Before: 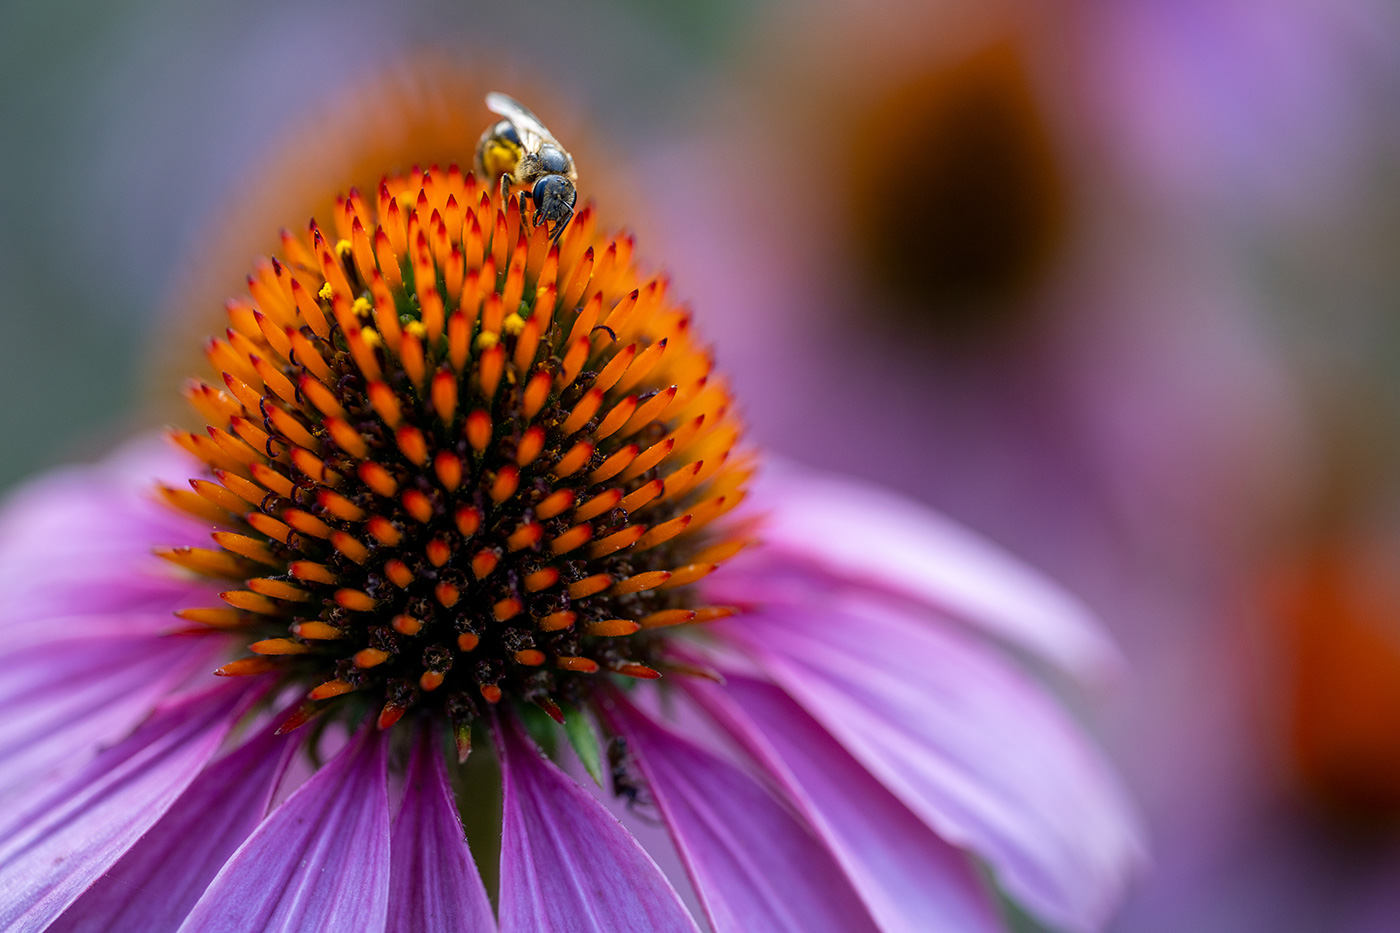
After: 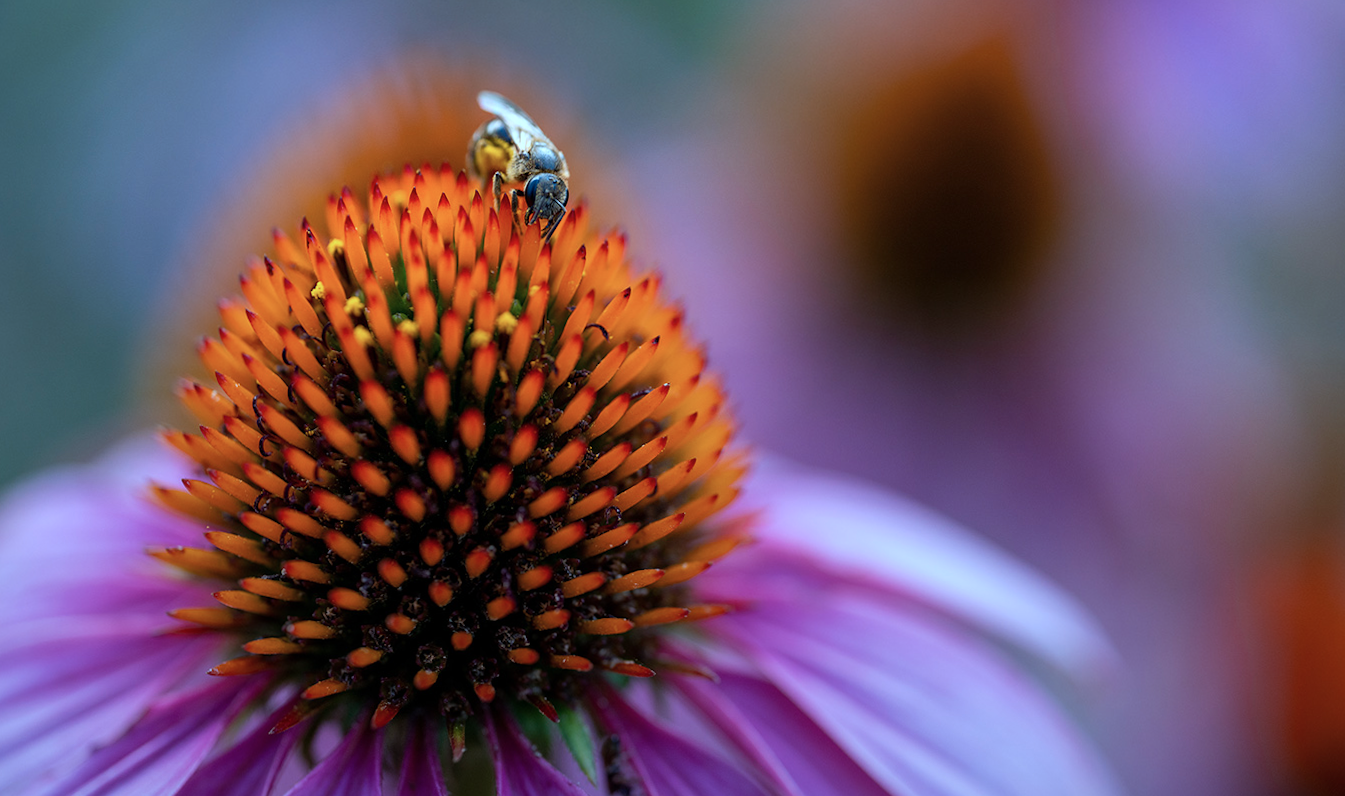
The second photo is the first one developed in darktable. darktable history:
crop and rotate: angle 0.2°, left 0.275%, right 3.127%, bottom 14.18%
color correction: highlights a* -9.73, highlights b* -21.22
graduated density: rotation -180°, offset 27.42
